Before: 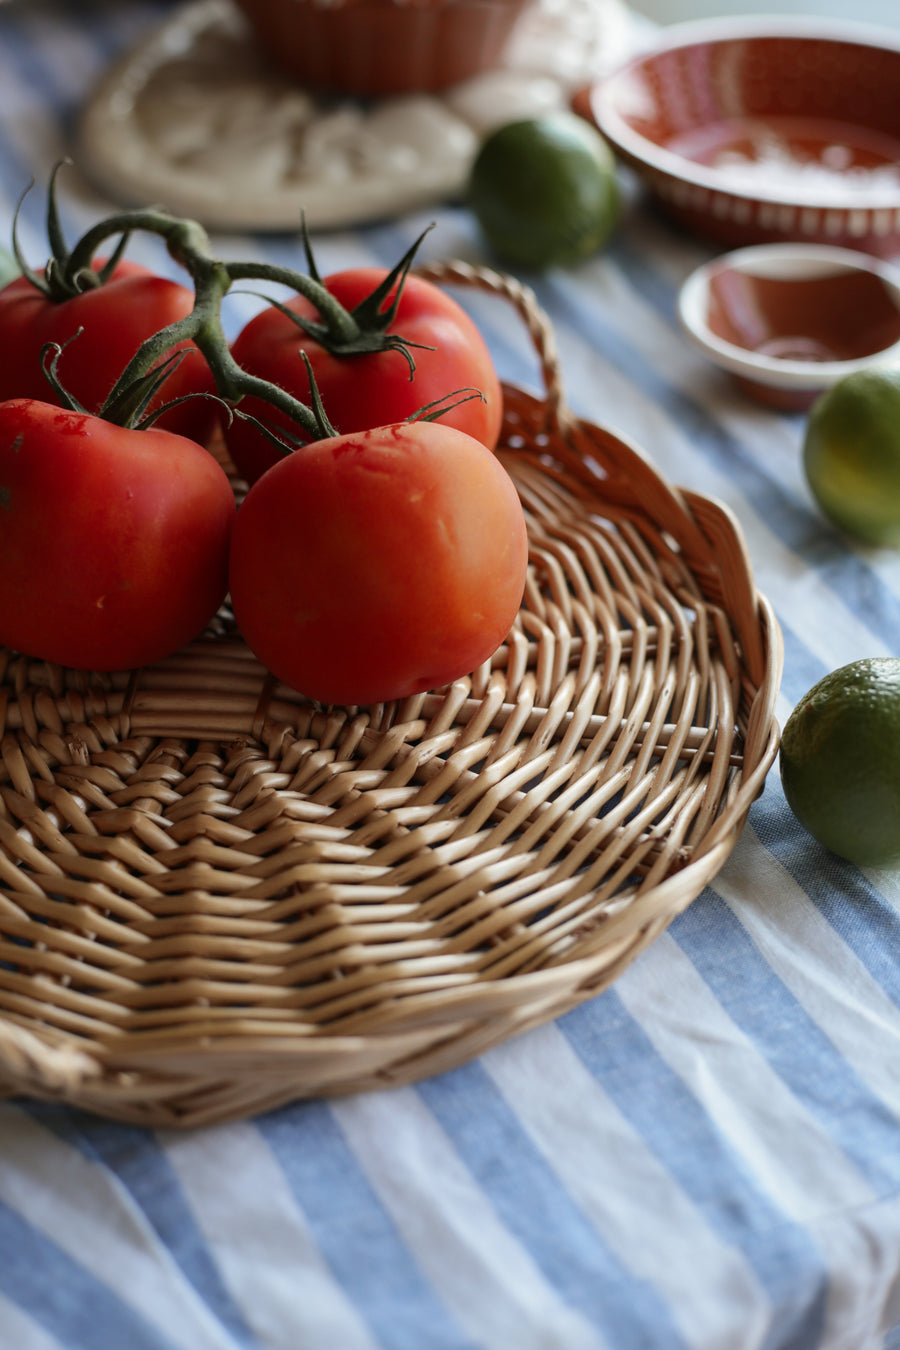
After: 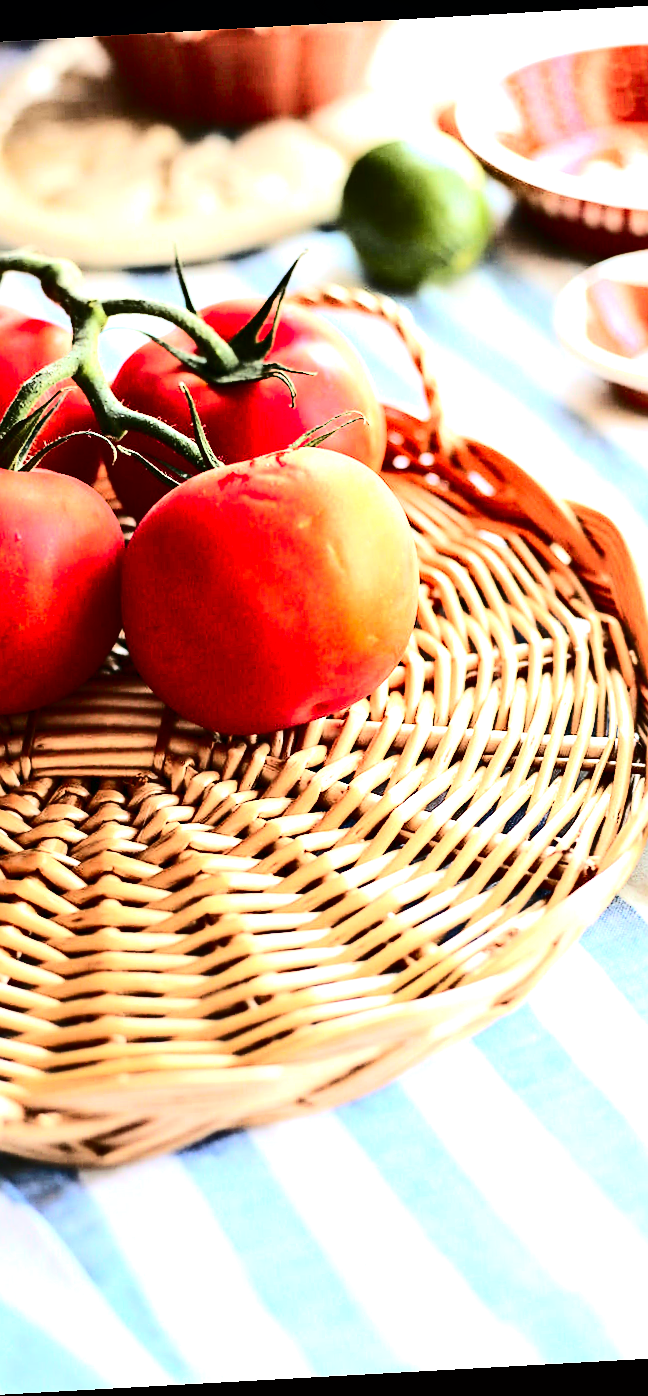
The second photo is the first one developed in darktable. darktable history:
exposure: black level correction 0, exposure 2.138 EV, compensate exposure bias true, compensate highlight preservation false
crop and rotate: left 14.292%, right 19.041%
contrast brightness saturation: contrast 0.32, brightness -0.08, saturation 0.17
rotate and perspective: rotation -3.18°, automatic cropping off
contrast equalizer: octaves 7, y [[0.6 ×6], [0.55 ×6], [0 ×6], [0 ×6], [0 ×6]], mix 0.35
sharpen: radius 0.969, amount 0.604
rgb curve: curves: ch0 [(0, 0) (0.284, 0.292) (0.505, 0.644) (1, 1)]; ch1 [(0, 0) (0.284, 0.292) (0.505, 0.644) (1, 1)]; ch2 [(0, 0) (0.284, 0.292) (0.505, 0.644) (1, 1)], compensate middle gray true
